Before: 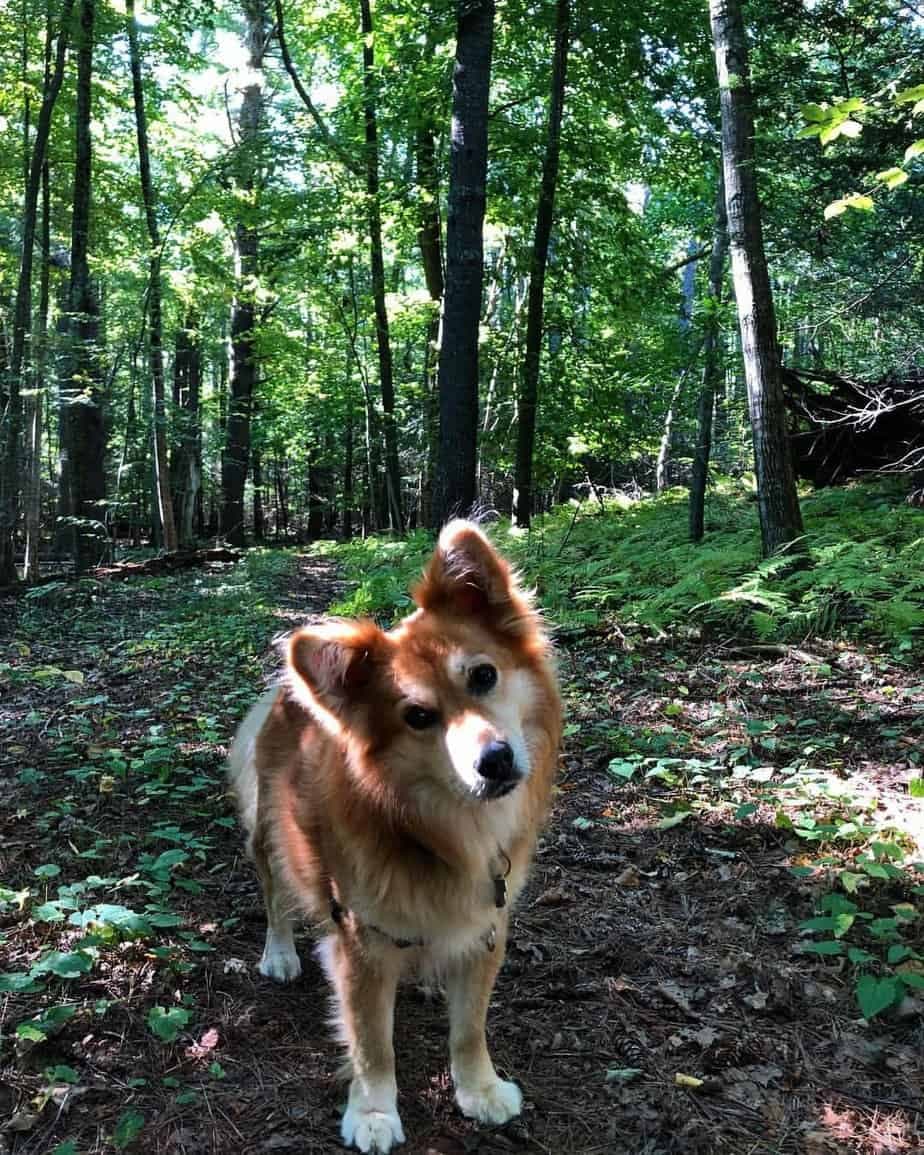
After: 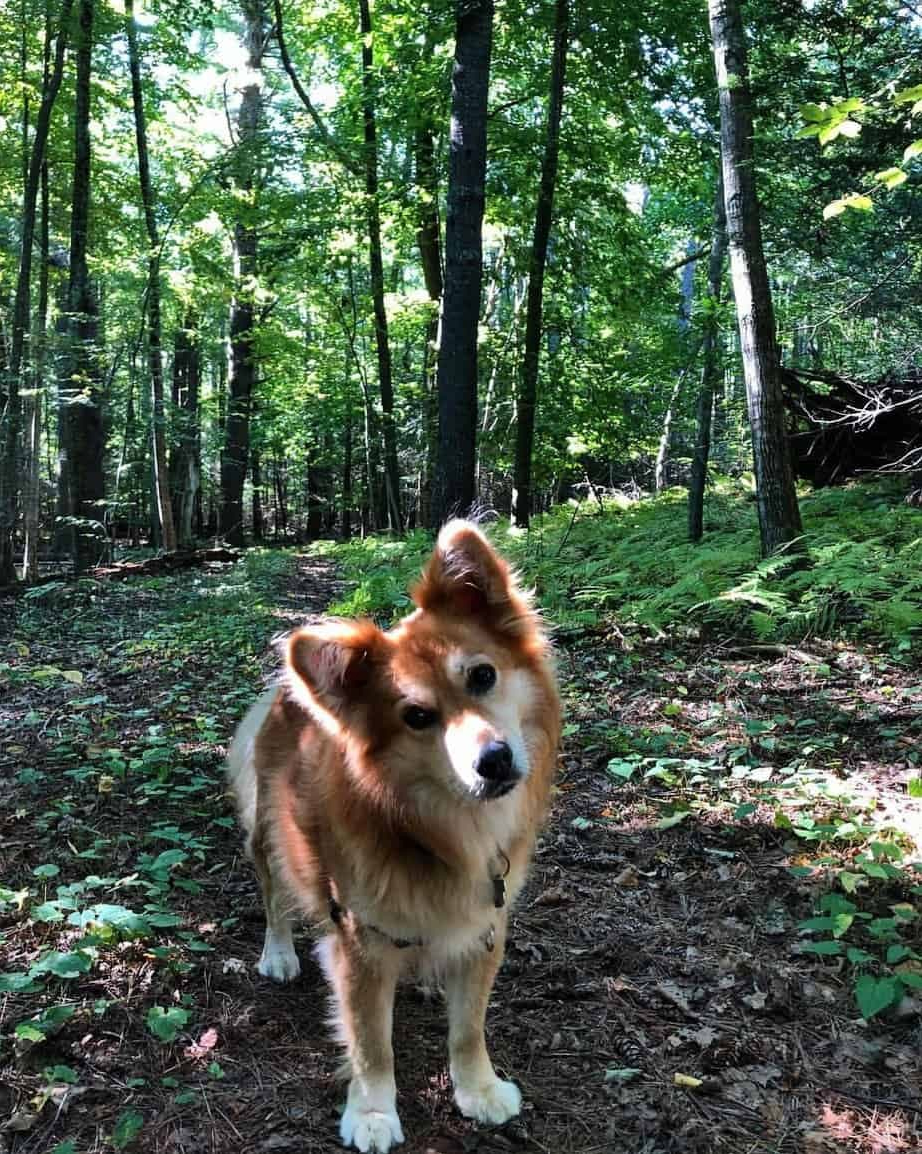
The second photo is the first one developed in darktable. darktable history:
crop and rotate: left 0.123%, bottom 0.005%
shadows and highlights: shadows 37.83, highlights -28.07, soften with gaussian
